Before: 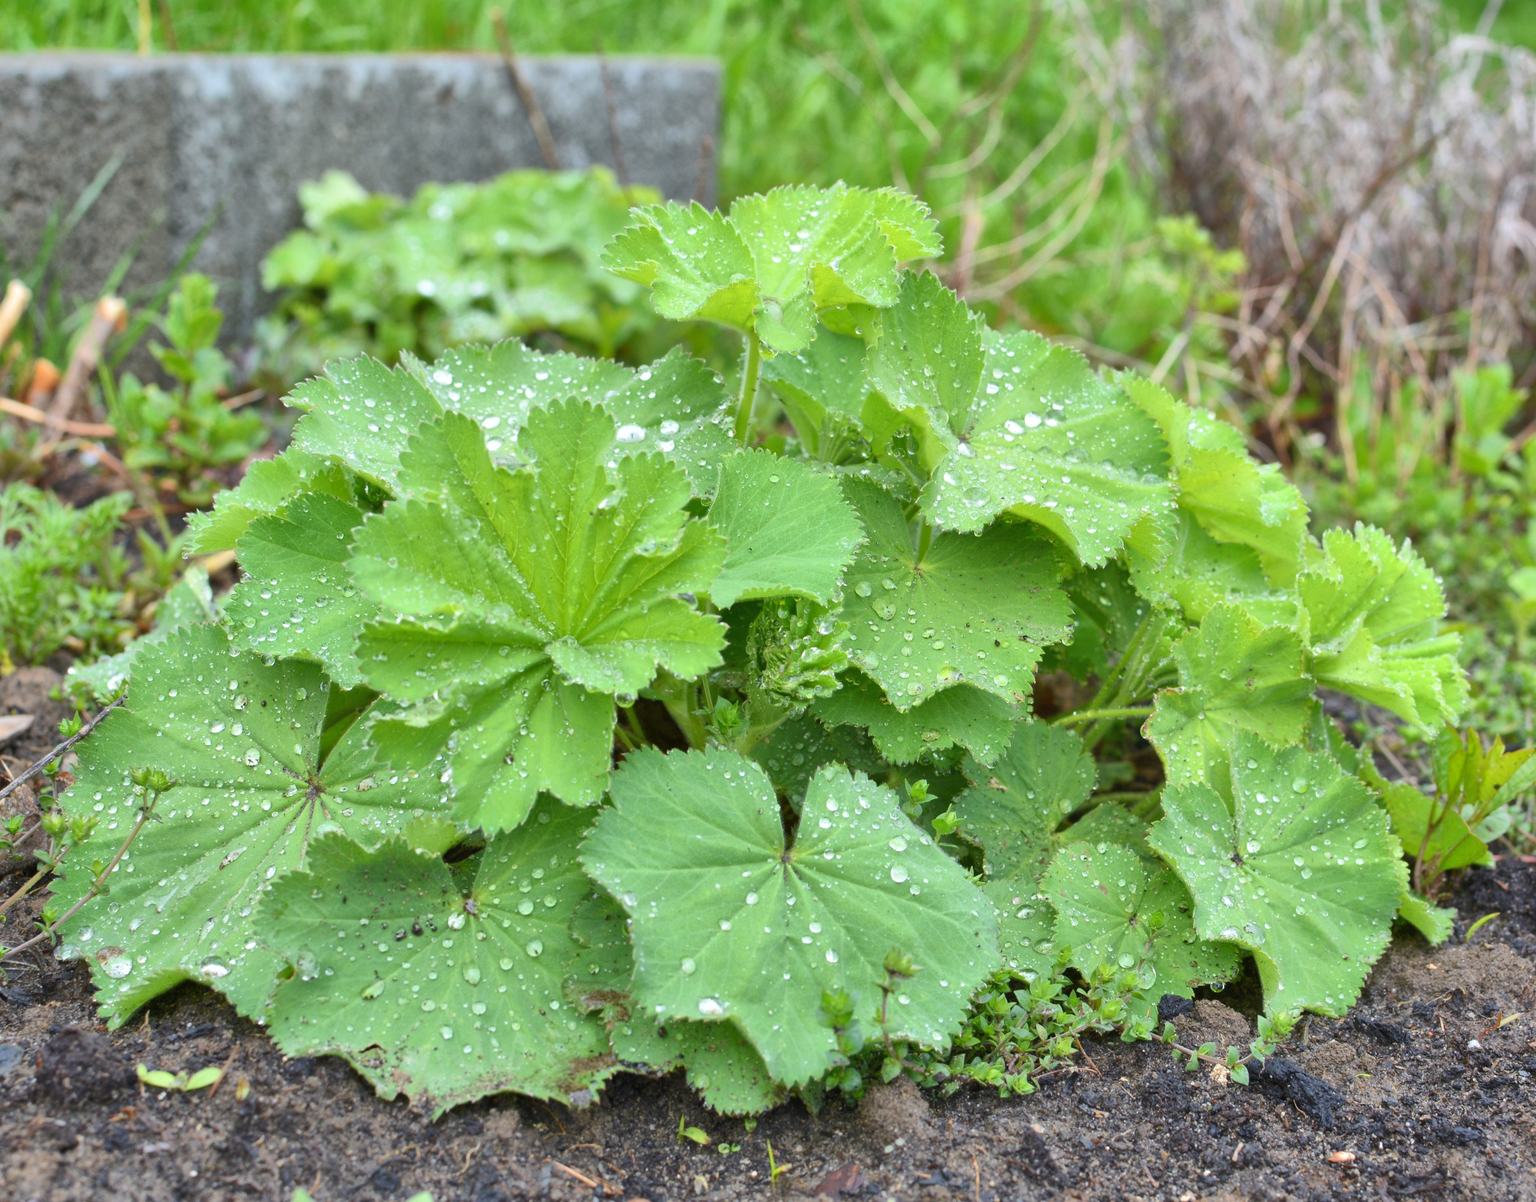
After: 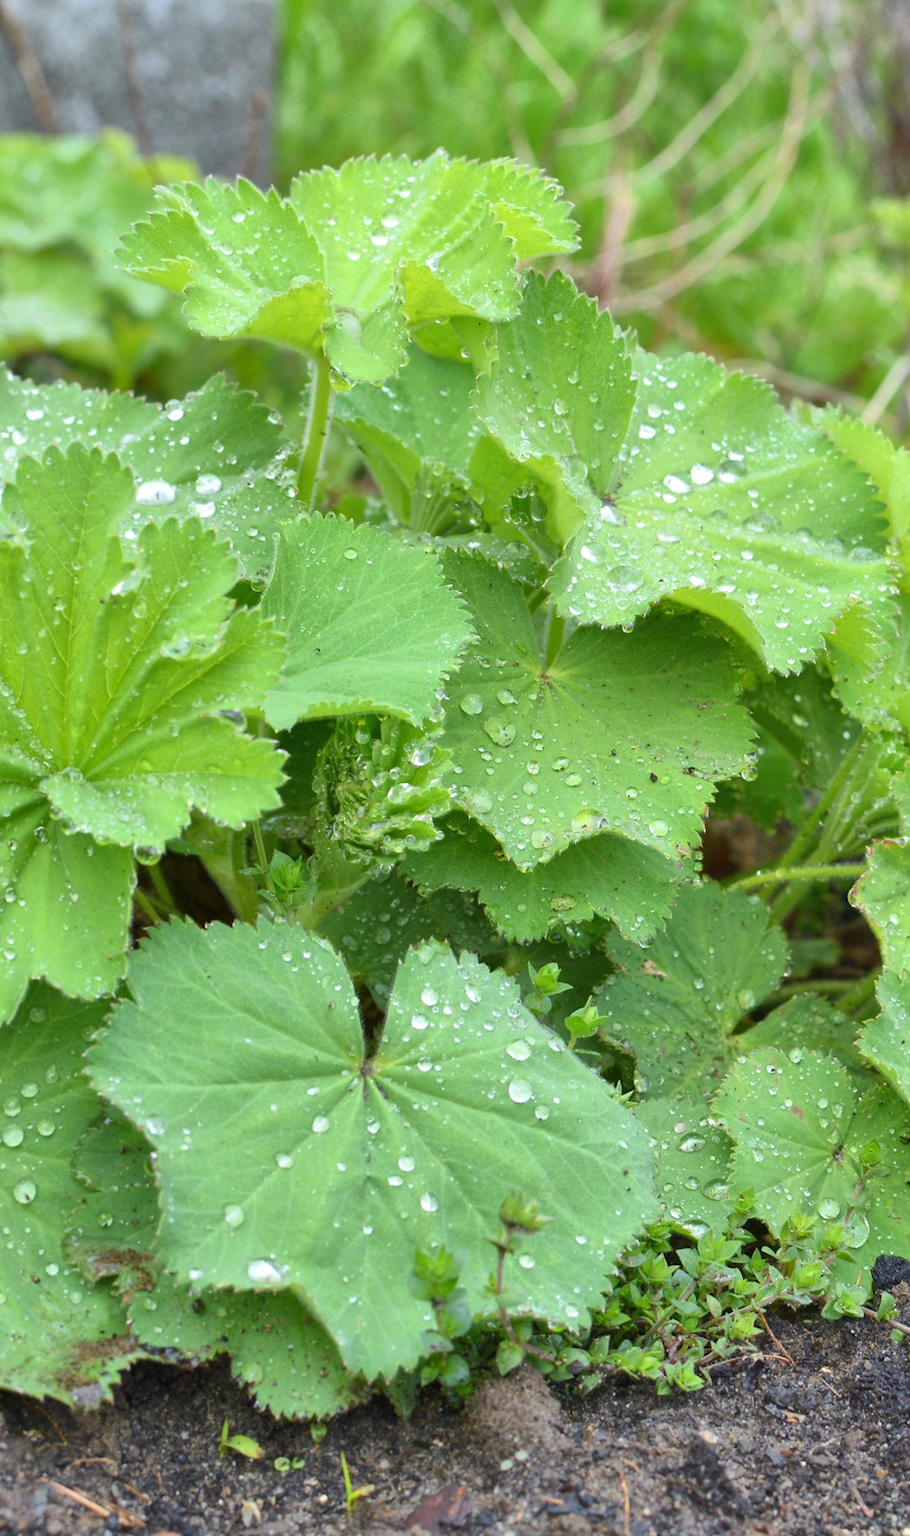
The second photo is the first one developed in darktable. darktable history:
crop: left 33.627%, top 5.938%, right 22.721%
